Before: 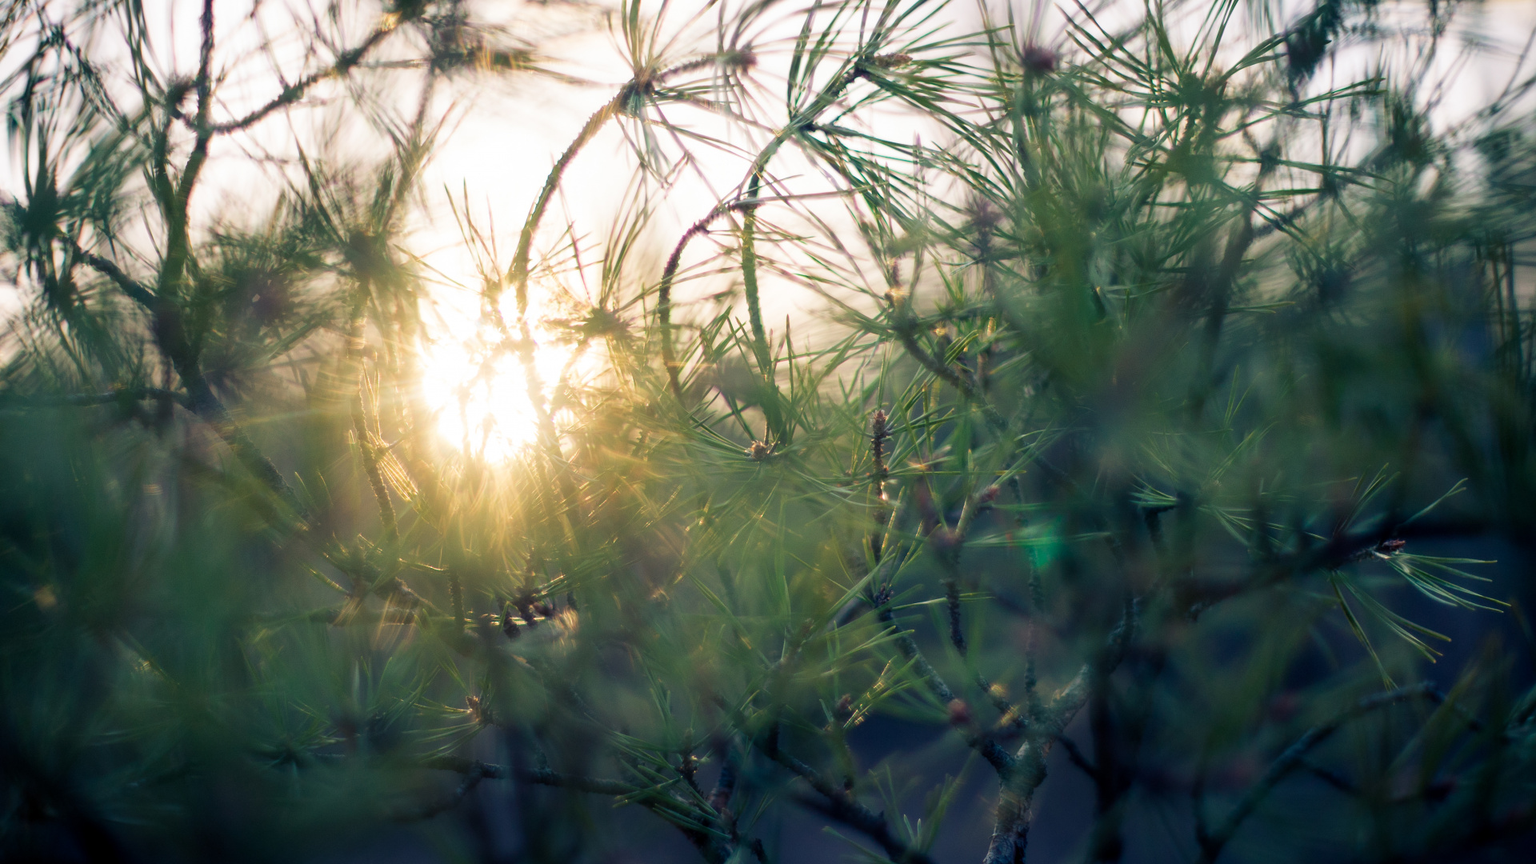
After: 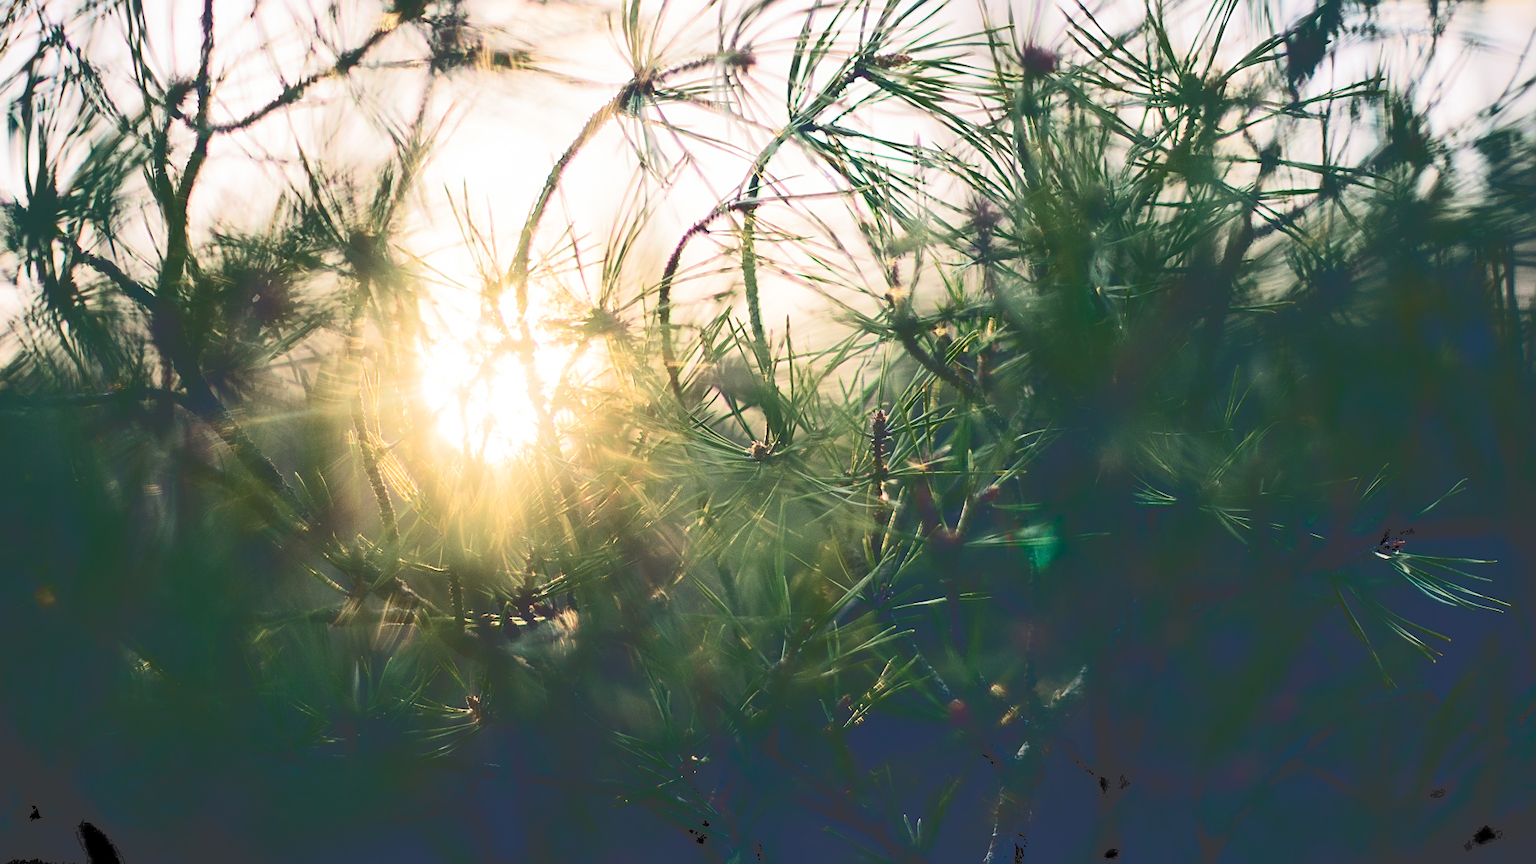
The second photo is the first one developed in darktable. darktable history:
velvia: strength 6.64%
tone curve: curves: ch0 [(0, 0) (0.003, 0.231) (0.011, 0.231) (0.025, 0.231) (0.044, 0.231) (0.069, 0.231) (0.1, 0.234) (0.136, 0.239) (0.177, 0.243) (0.224, 0.247) (0.277, 0.265) (0.335, 0.311) (0.399, 0.389) (0.468, 0.507) (0.543, 0.634) (0.623, 0.74) (0.709, 0.83) (0.801, 0.889) (0.898, 0.93) (1, 1)], color space Lab, independent channels, preserve colors none
sharpen: amount 0.582
